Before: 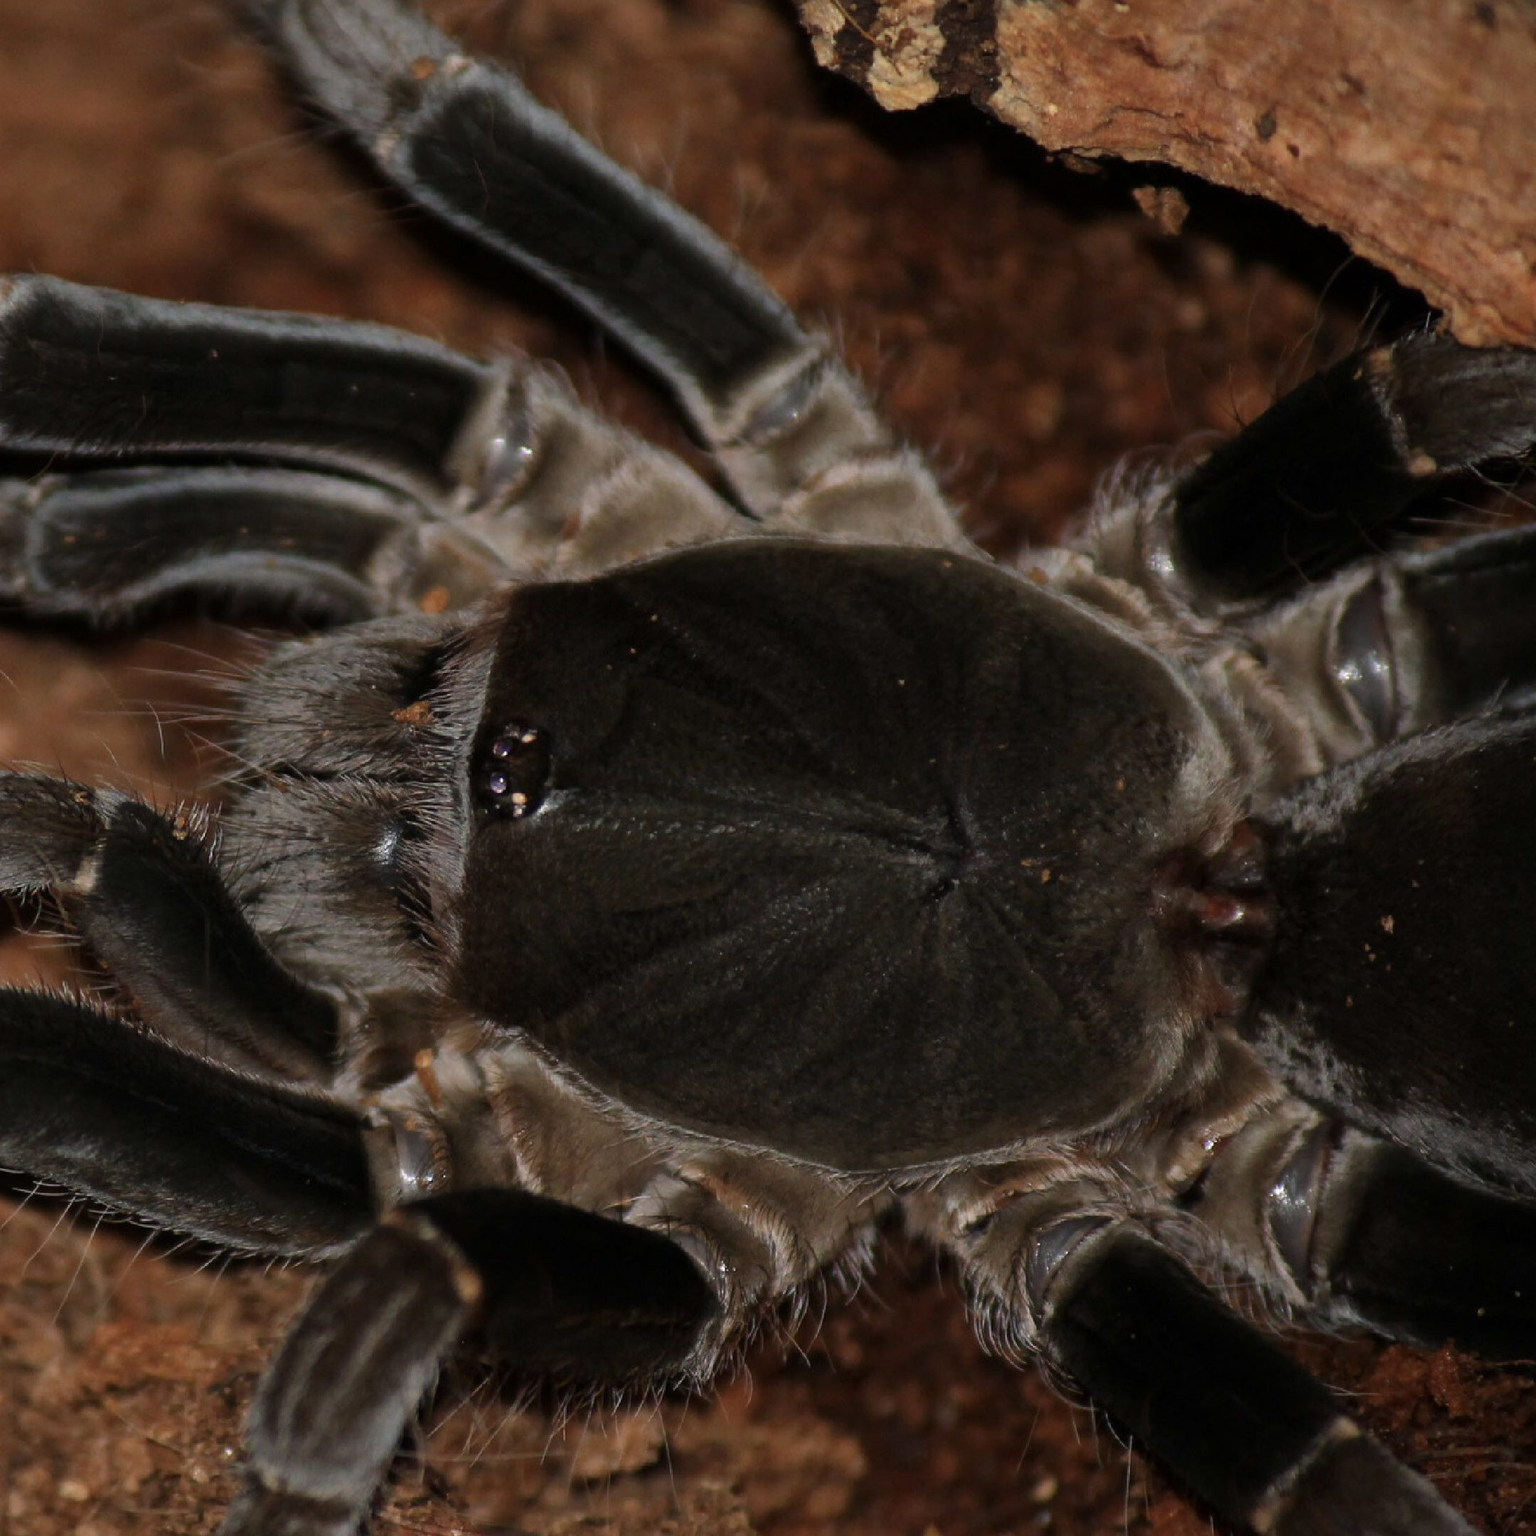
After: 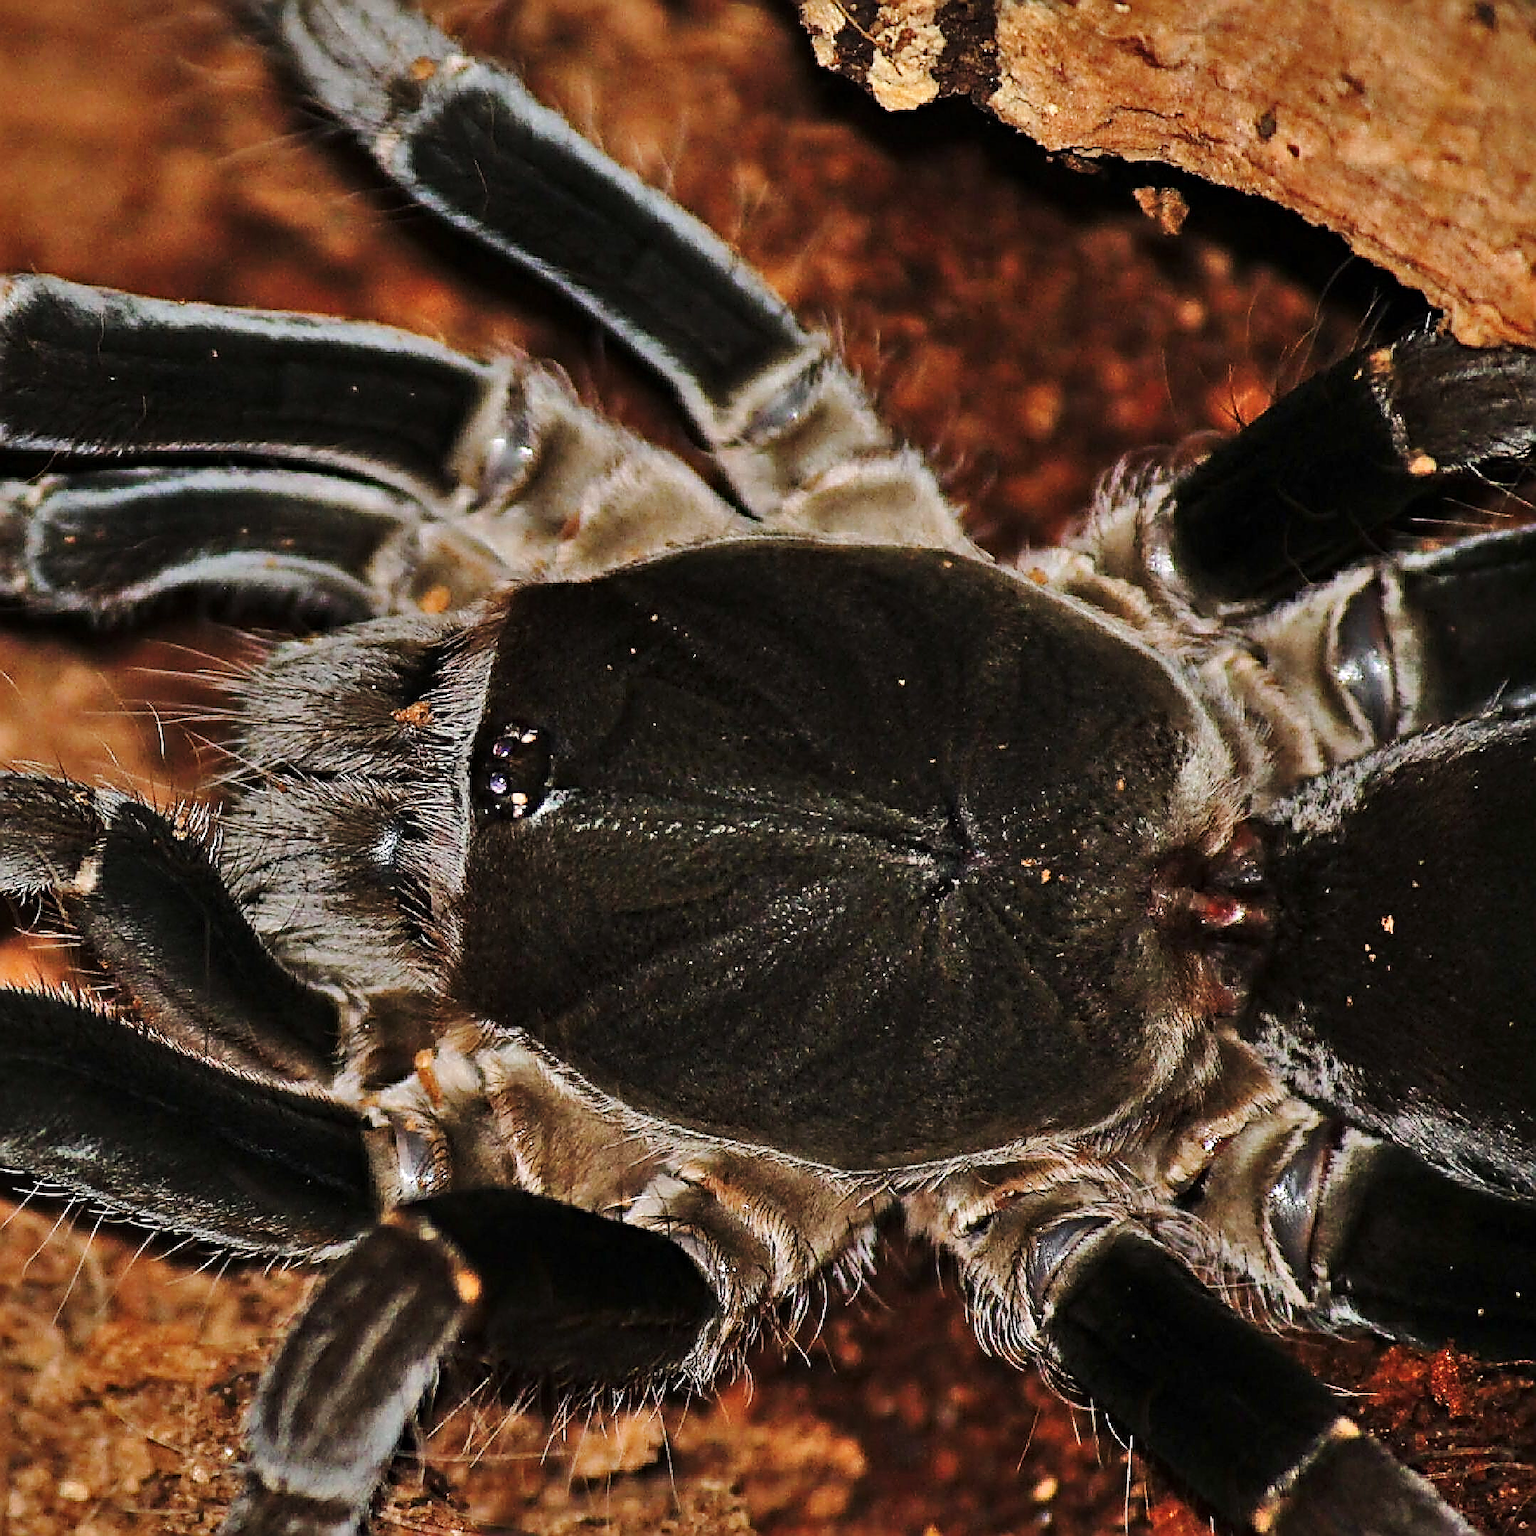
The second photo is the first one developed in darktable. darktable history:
base curve: curves: ch0 [(0, 0) (0.028, 0.03) (0.121, 0.232) (0.46, 0.748) (0.859, 0.968) (1, 1)], preserve colors none
haze removal: adaptive false
shadows and highlights: white point adjustment 1.05, soften with gaussian
sharpen: amount 1.988
